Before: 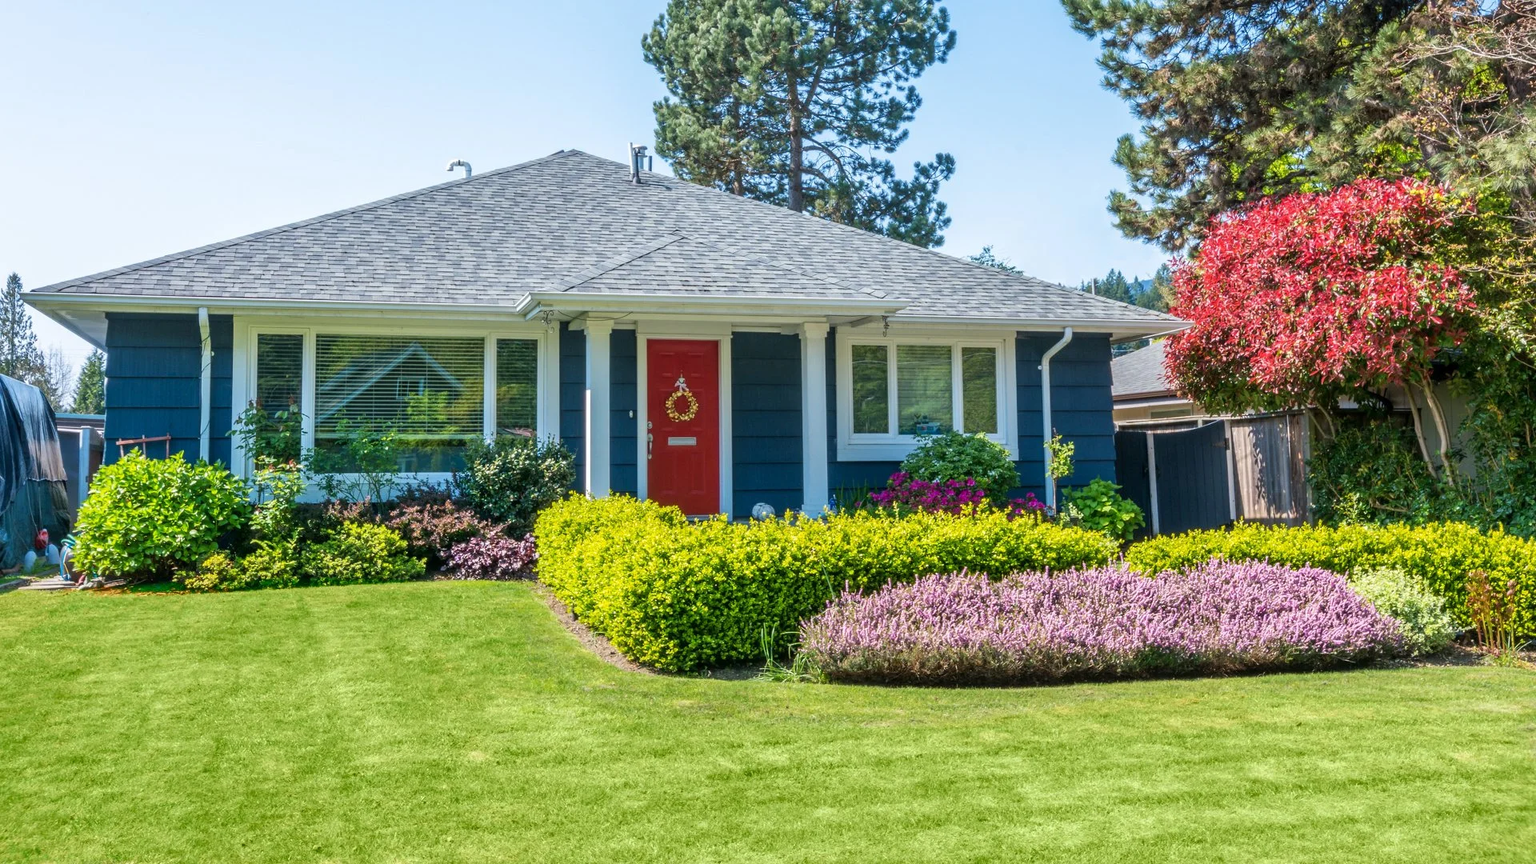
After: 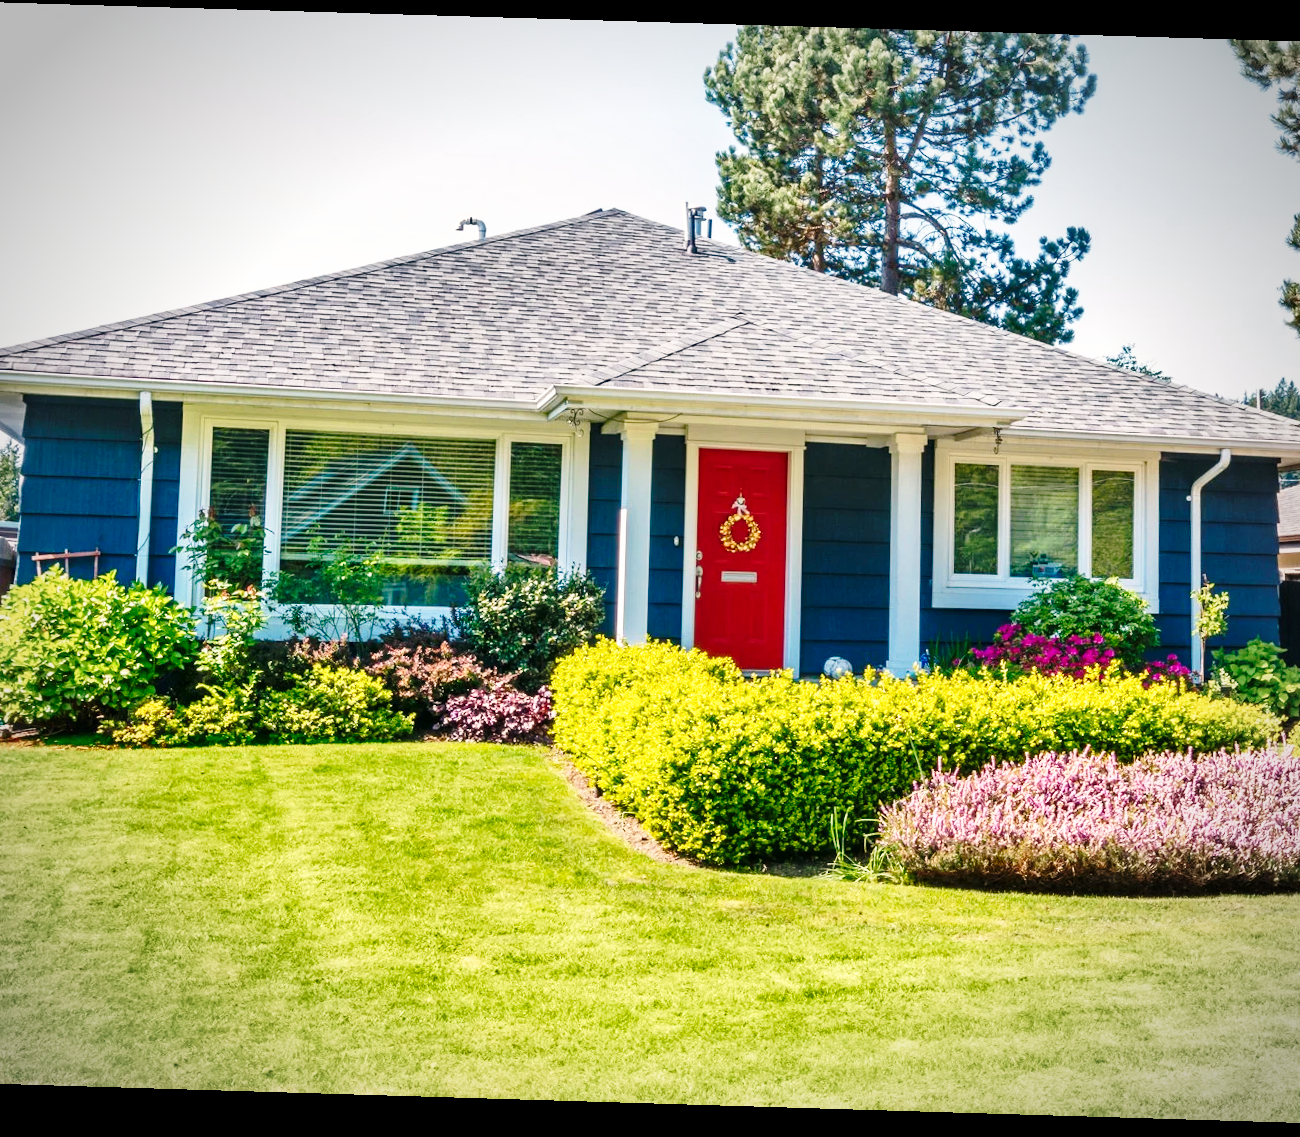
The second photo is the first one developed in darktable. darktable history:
rotate and perspective: rotation 1.72°, automatic cropping off
tone equalizer: on, module defaults
haze removal: strength 0.12, distance 0.25, compatibility mode true, adaptive false
white balance: red 1.127, blue 0.943
vignetting: automatic ratio true
base curve: curves: ch0 [(0, 0) (0.036, 0.037) (0.121, 0.228) (0.46, 0.76) (0.859, 0.983) (1, 1)], preserve colors none
crop and rotate: left 6.617%, right 26.717%
shadows and highlights: radius 108.52, shadows 23.73, highlights -59.32, low approximation 0.01, soften with gaussian
